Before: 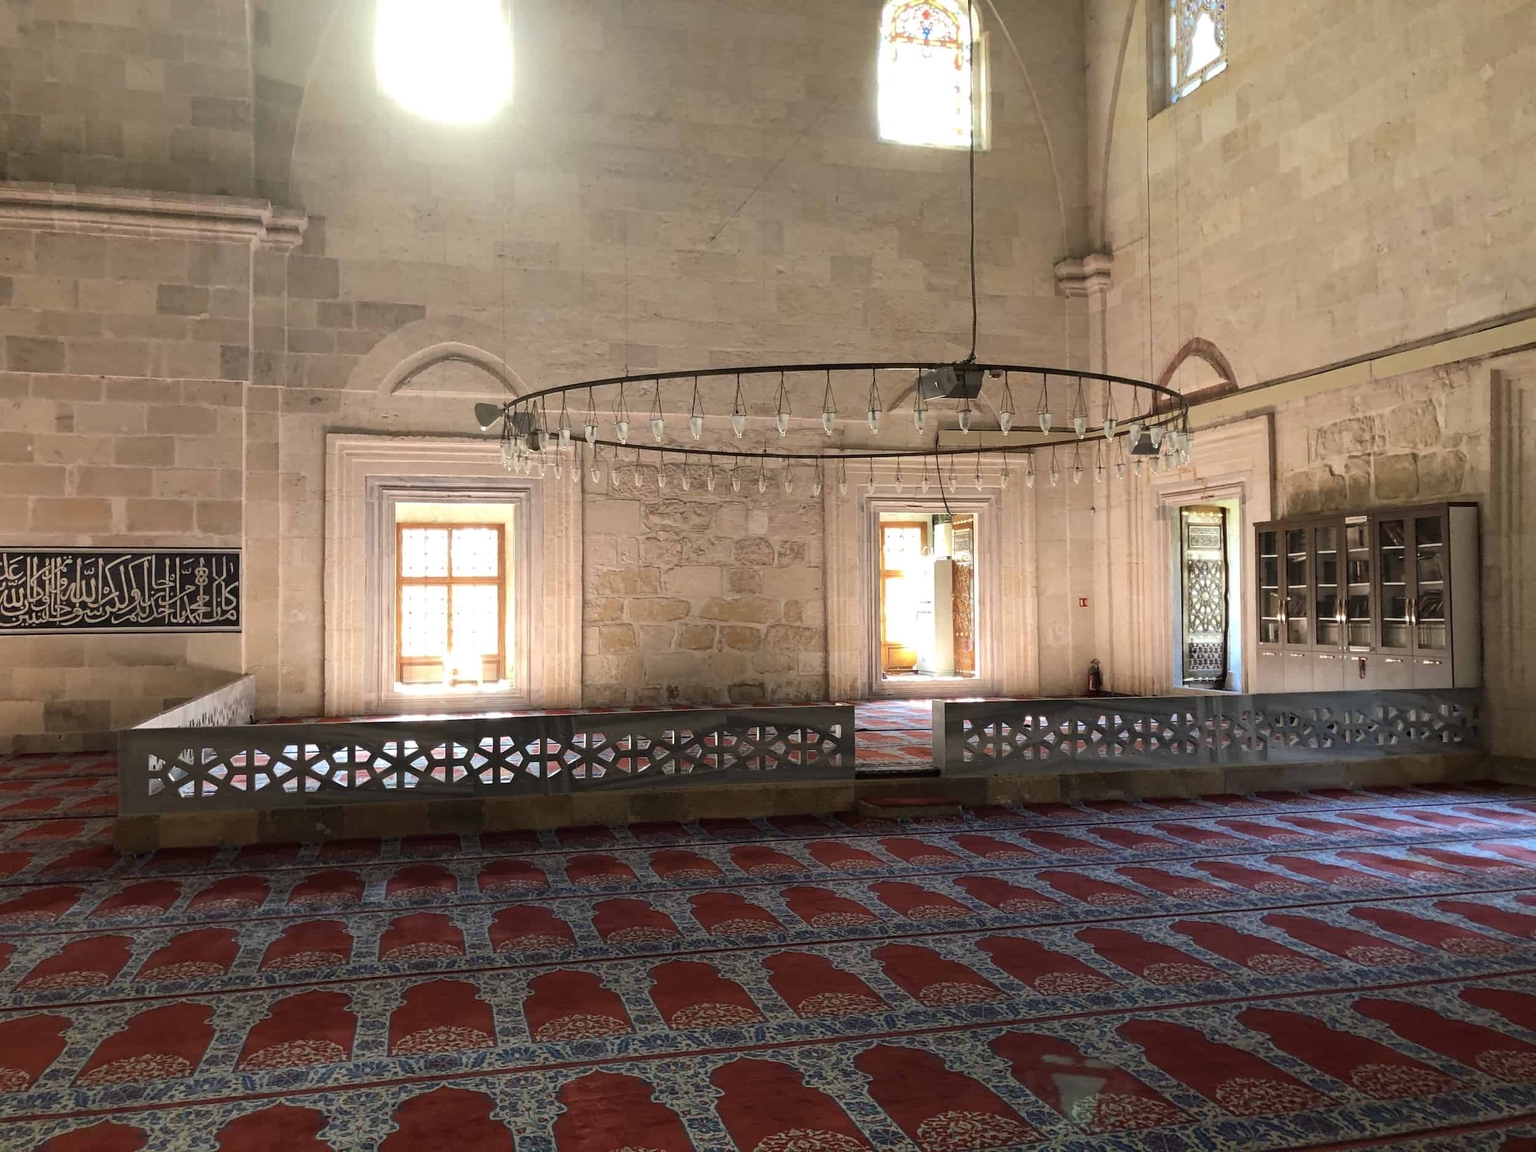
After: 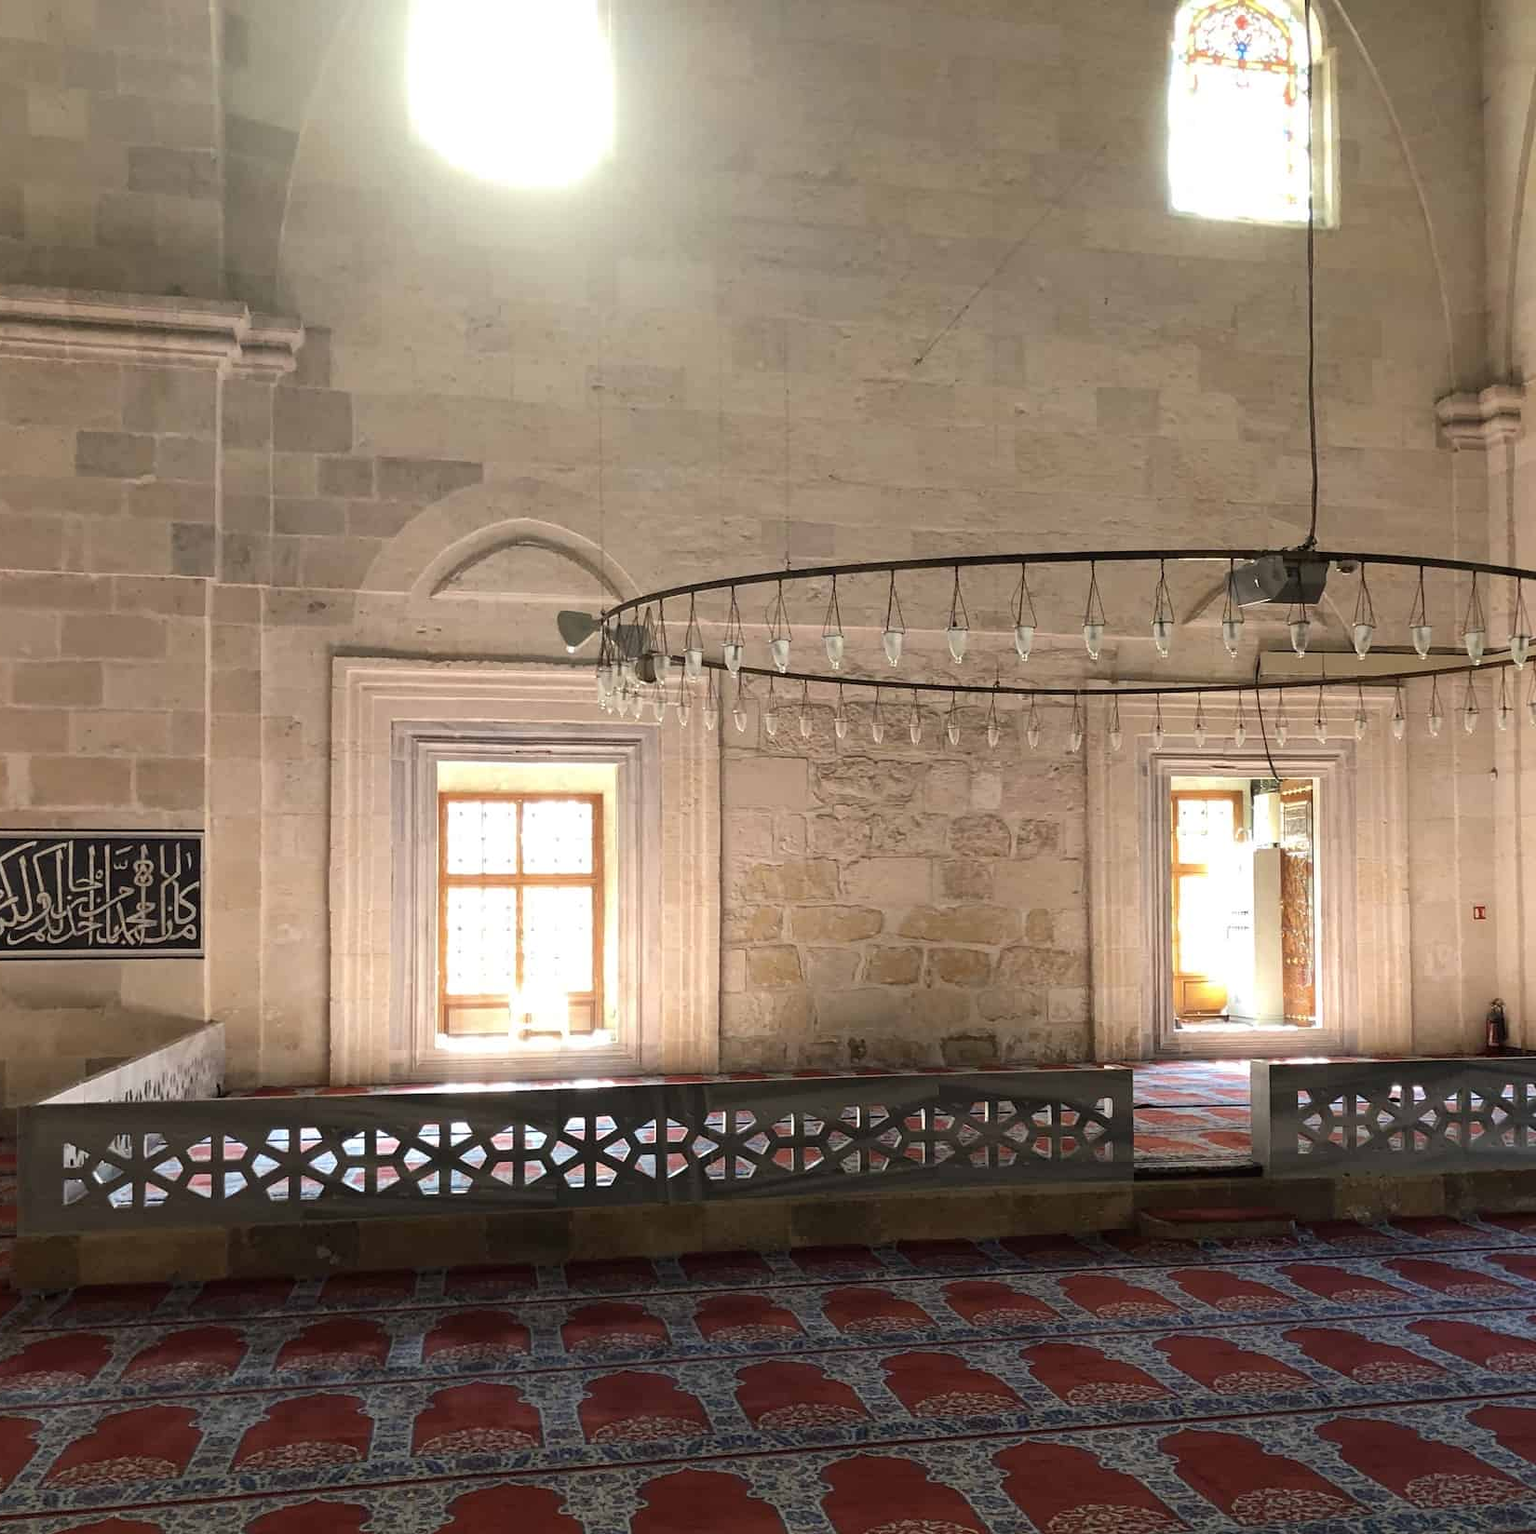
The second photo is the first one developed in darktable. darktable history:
crop: left 6.987%, right 27.011%, bottom 12.099%
